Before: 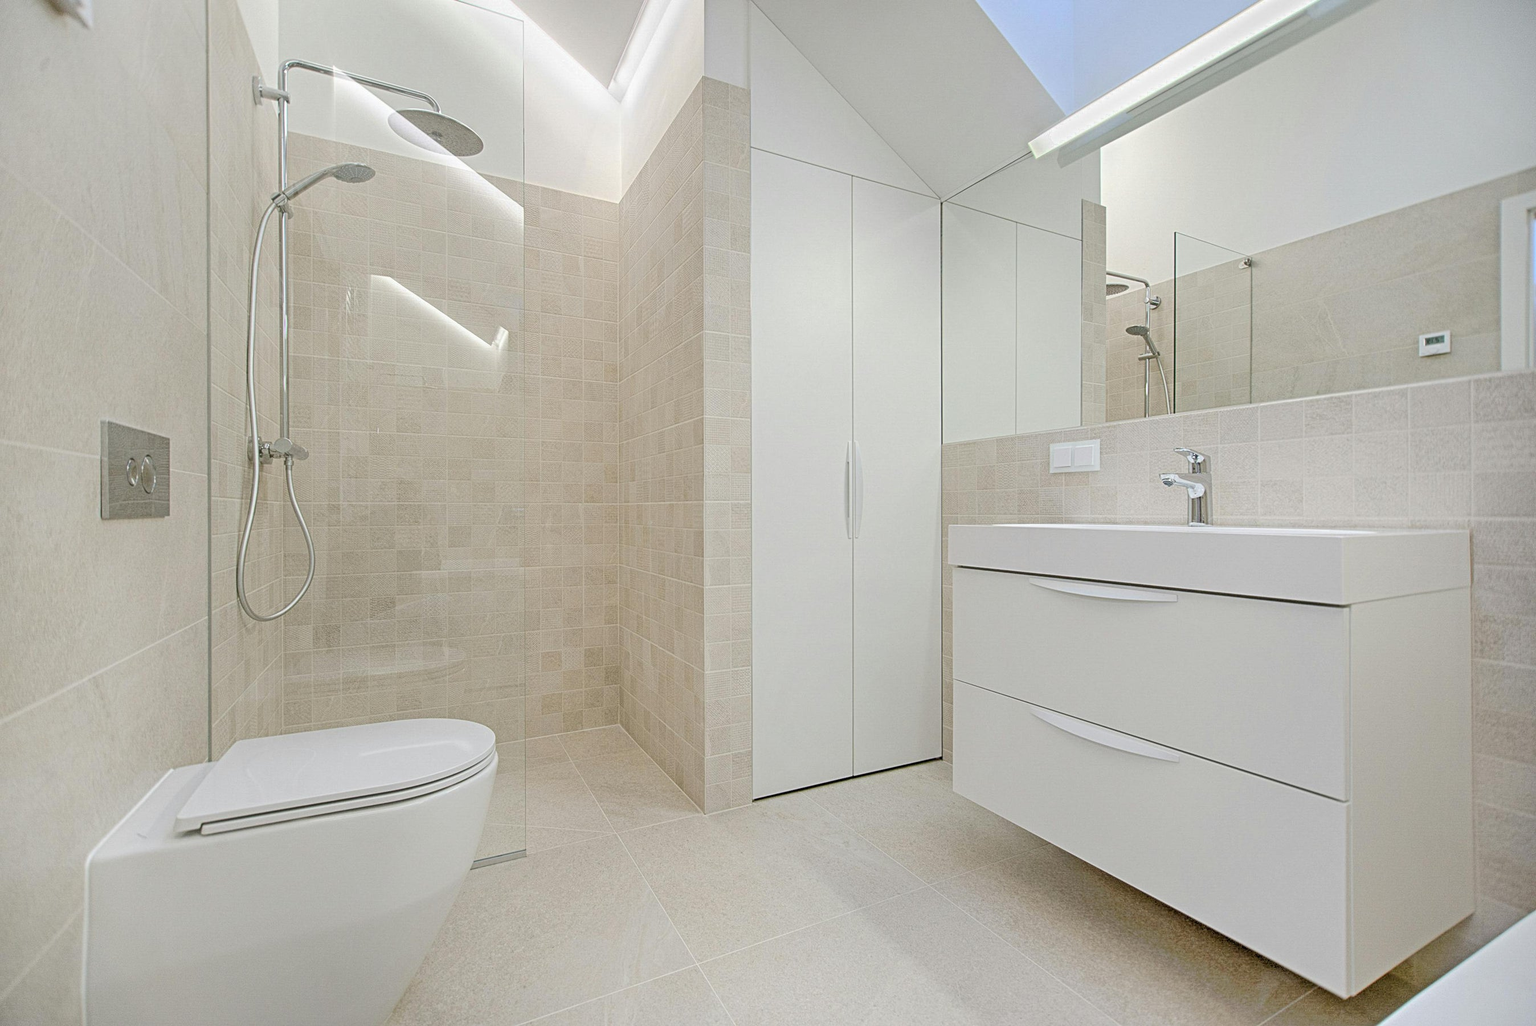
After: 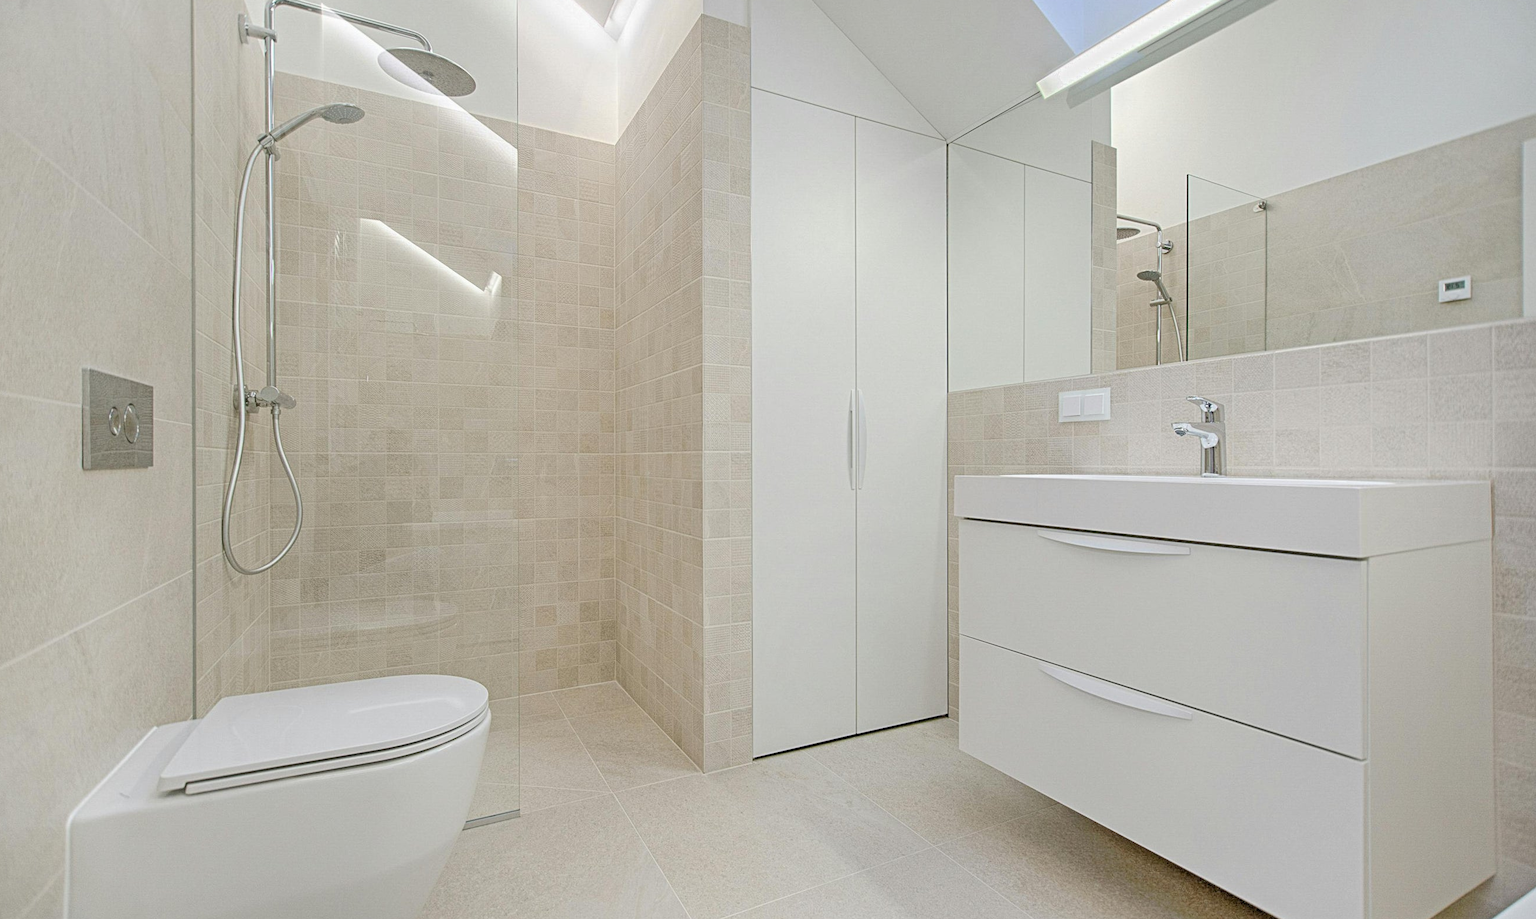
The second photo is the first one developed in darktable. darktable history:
crop: left 1.39%, top 6.115%, right 1.399%, bottom 6.713%
